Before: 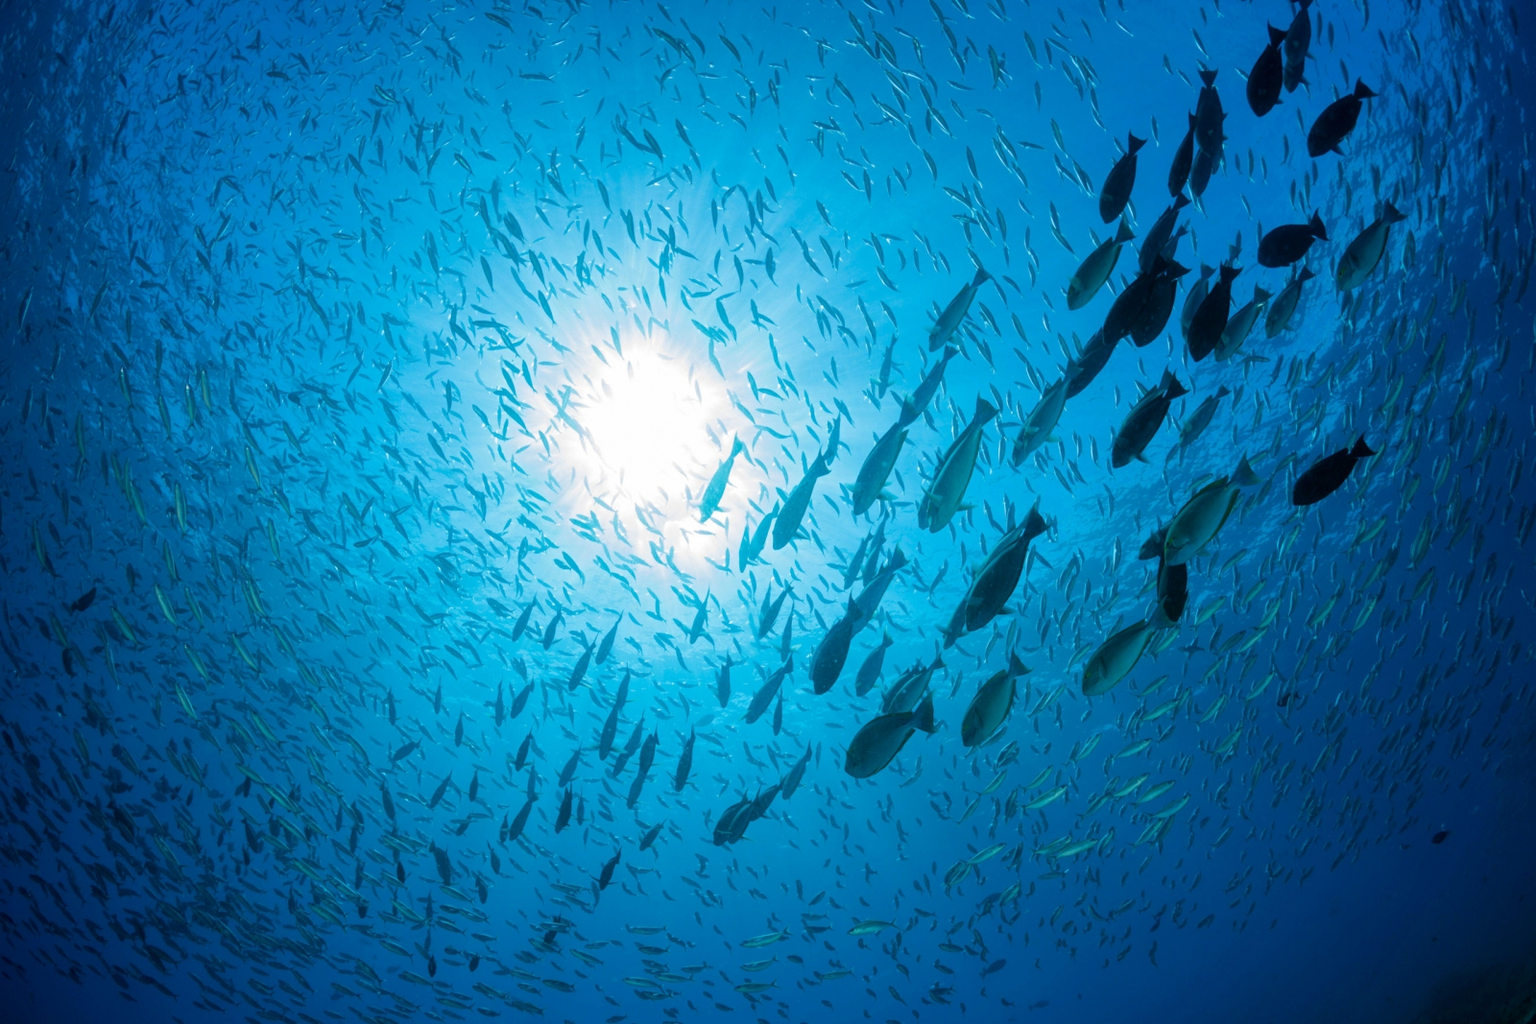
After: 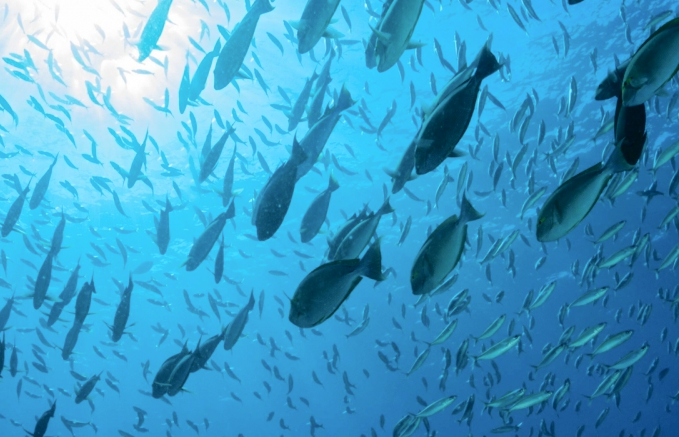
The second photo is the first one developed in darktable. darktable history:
tone curve: curves: ch0 [(0, 0) (0.003, 0.02) (0.011, 0.023) (0.025, 0.028) (0.044, 0.045) (0.069, 0.063) (0.1, 0.09) (0.136, 0.122) (0.177, 0.166) (0.224, 0.223) (0.277, 0.297) (0.335, 0.384) (0.399, 0.461) (0.468, 0.549) (0.543, 0.632) (0.623, 0.705) (0.709, 0.772) (0.801, 0.844) (0.898, 0.91) (1, 1)], color space Lab, independent channels, preserve colors none
crop: left 36.993%, top 45.275%, right 20.511%, bottom 13.71%
